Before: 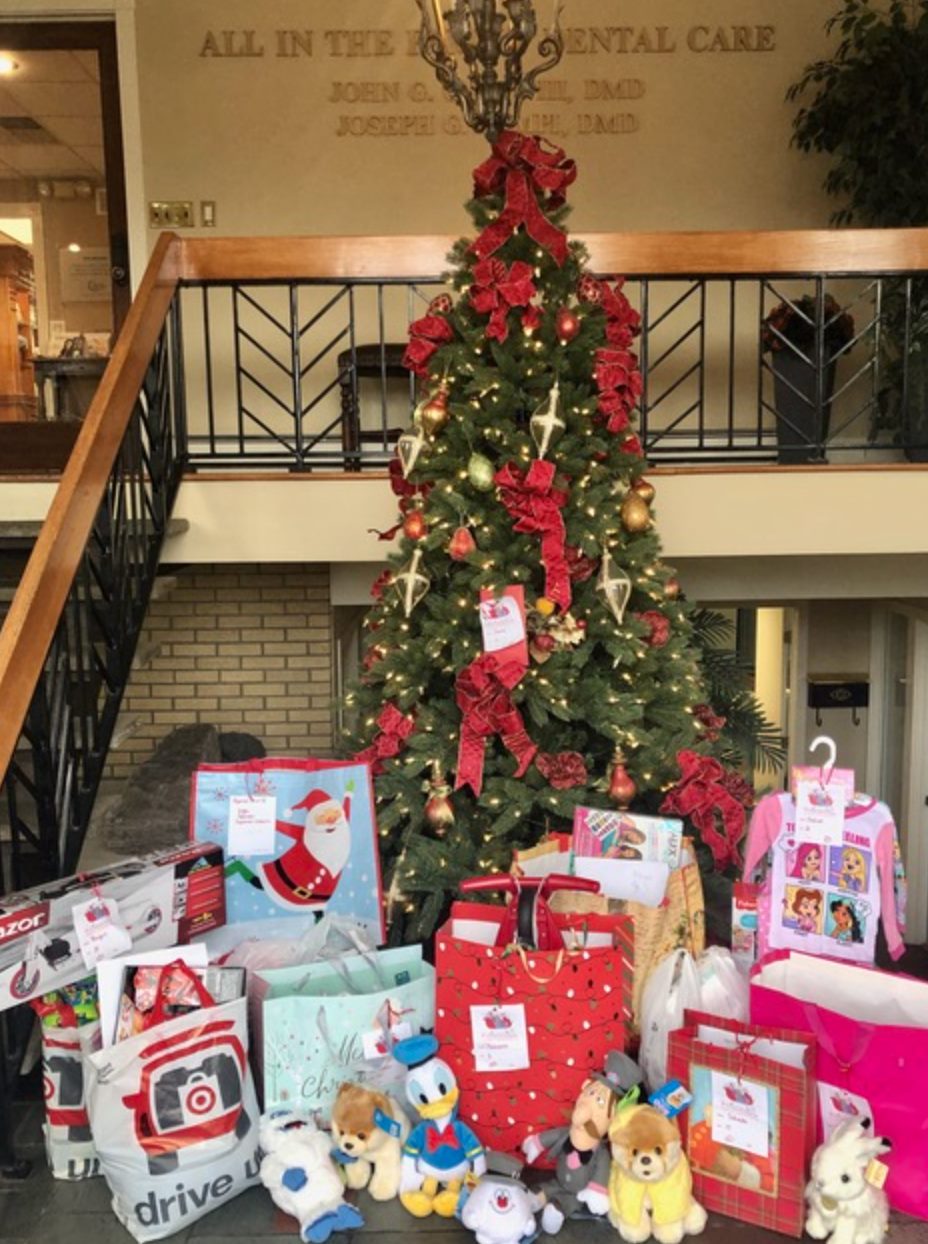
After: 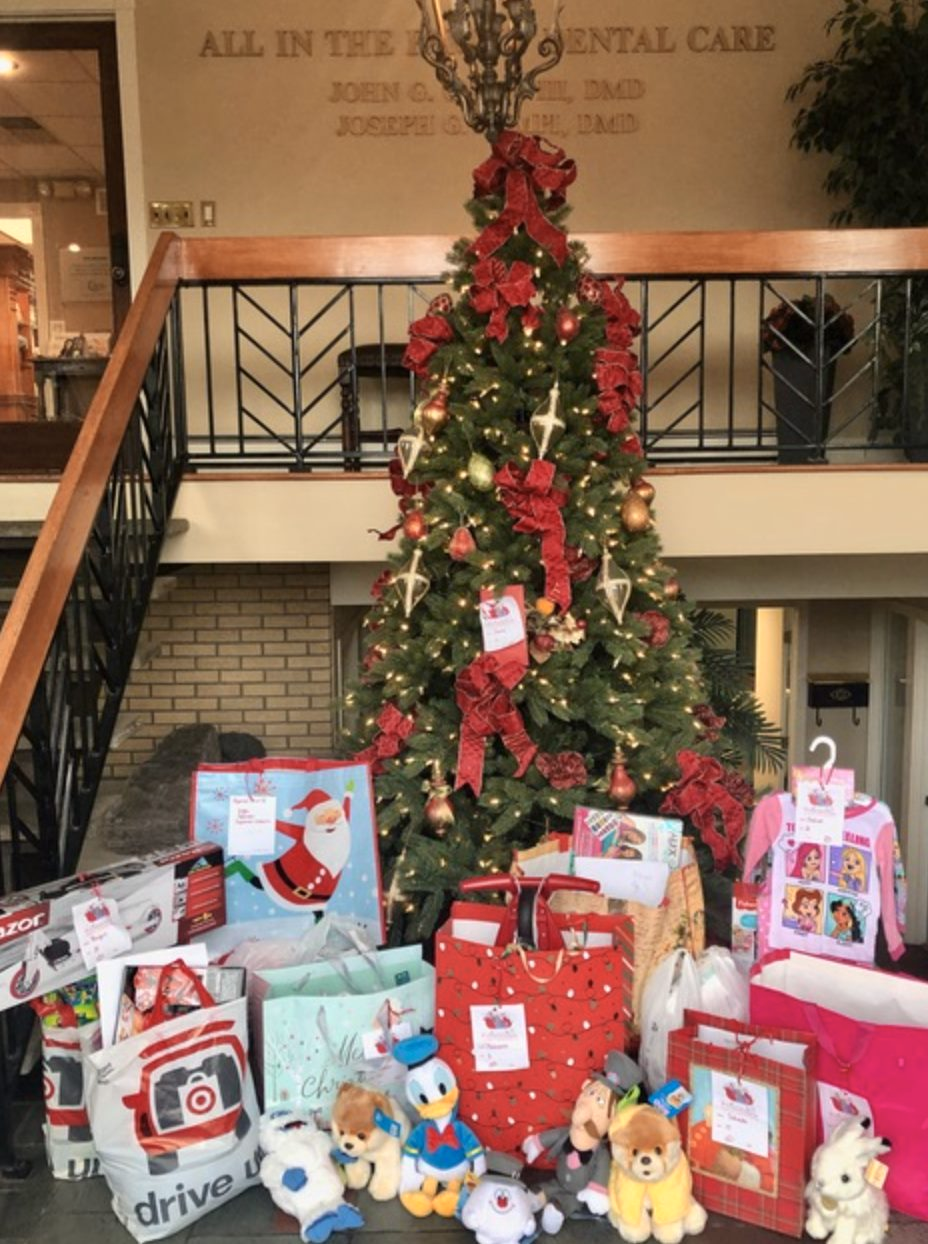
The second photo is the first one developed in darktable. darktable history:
color zones: curves: ch1 [(0, 0.455) (0.063, 0.455) (0.286, 0.495) (0.429, 0.5) (0.571, 0.5) (0.714, 0.5) (0.857, 0.5) (1, 0.455)]; ch2 [(0, 0.532) (0.063, 0.521) (0.233, 0.447) (0.429, 0.489) (0.571, 0.5) (0.714, 0.5) (0.857, 0.5) (1, 0.532)]
tone equalizer: on, module defaults
